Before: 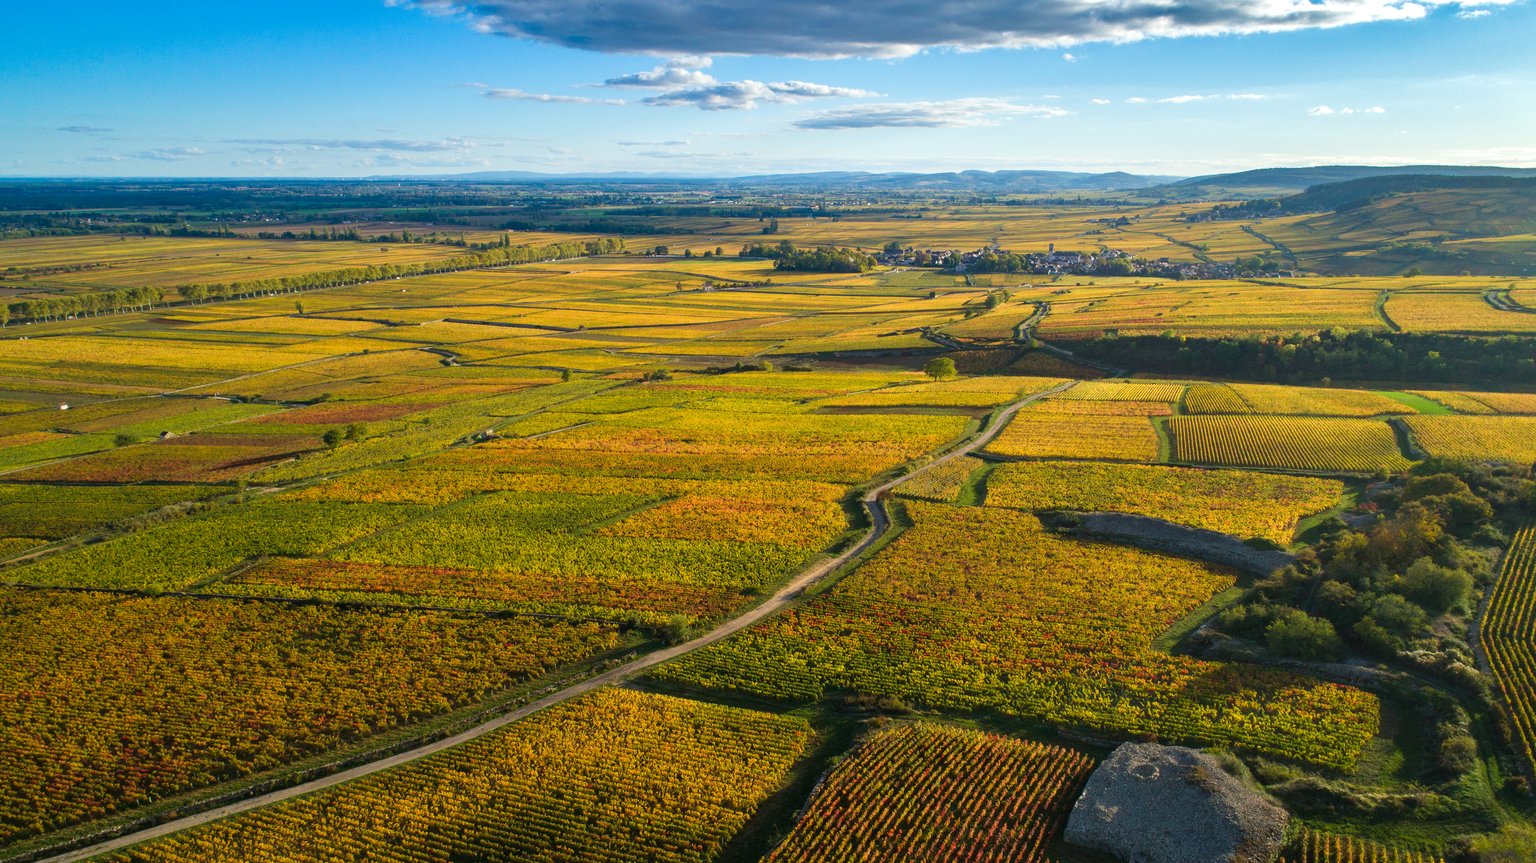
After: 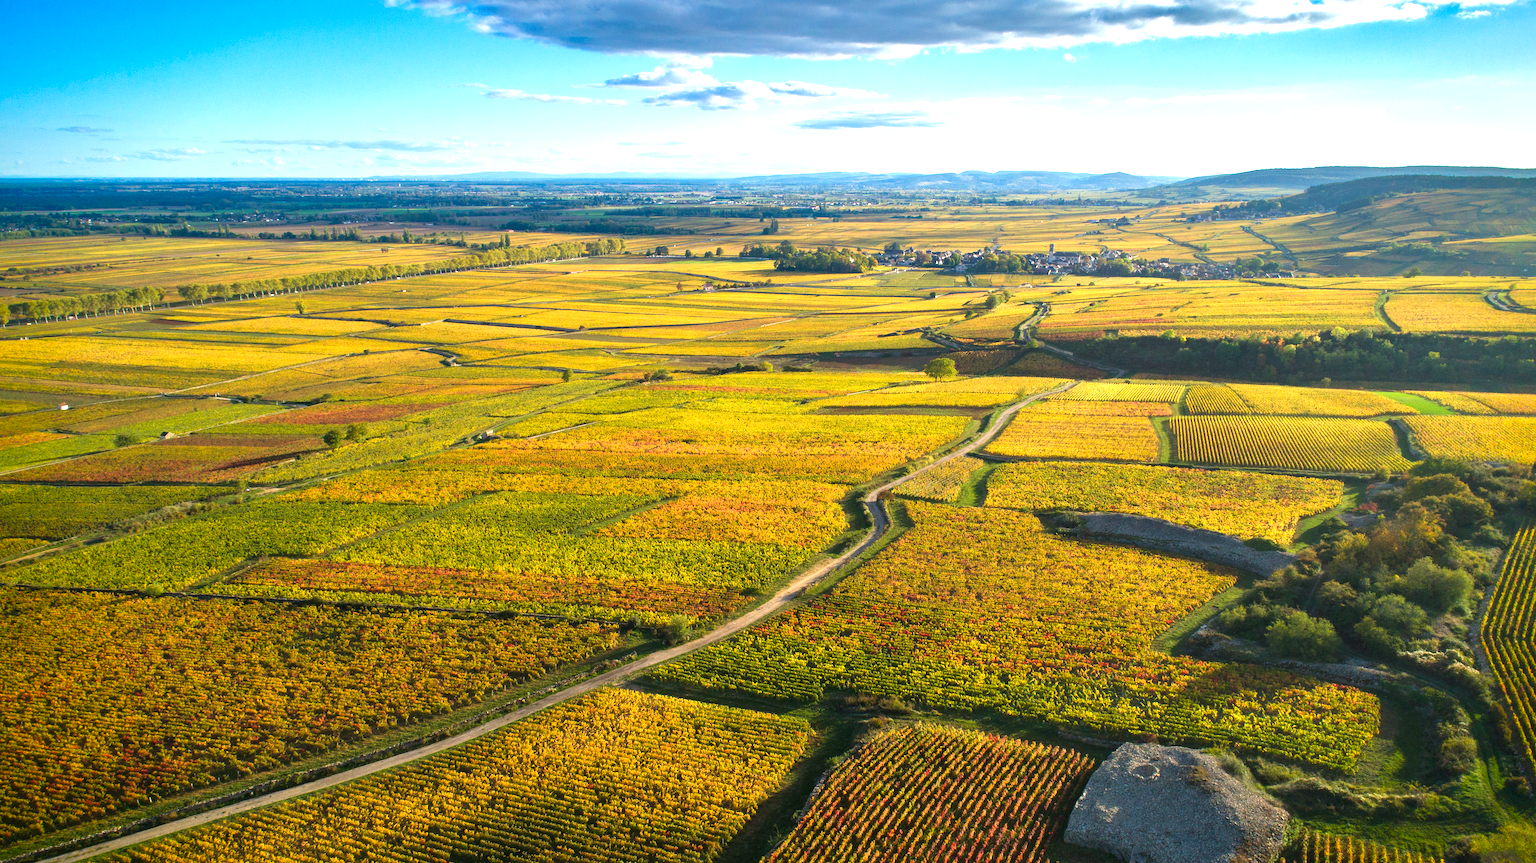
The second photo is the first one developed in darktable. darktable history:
vignetting: fall-off start 88.53%, fall-off radius 44.2%, saturation 0.376, width/height ratio 1.161
exposure: exposure 0.781 EV, compensate highlight preservation false
